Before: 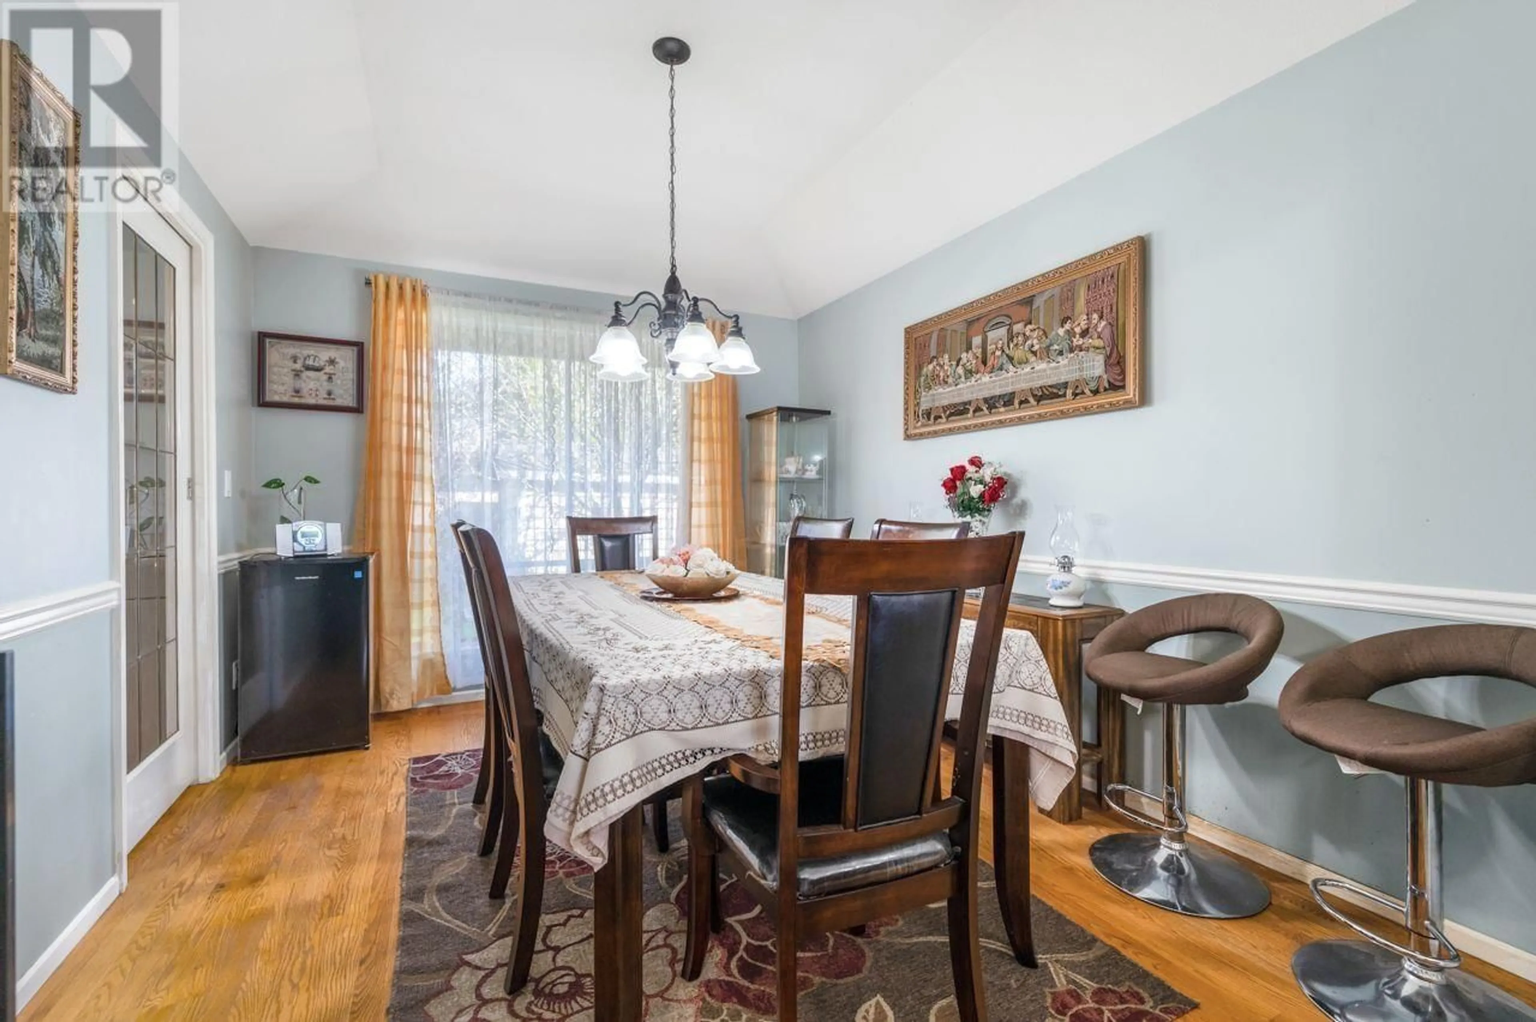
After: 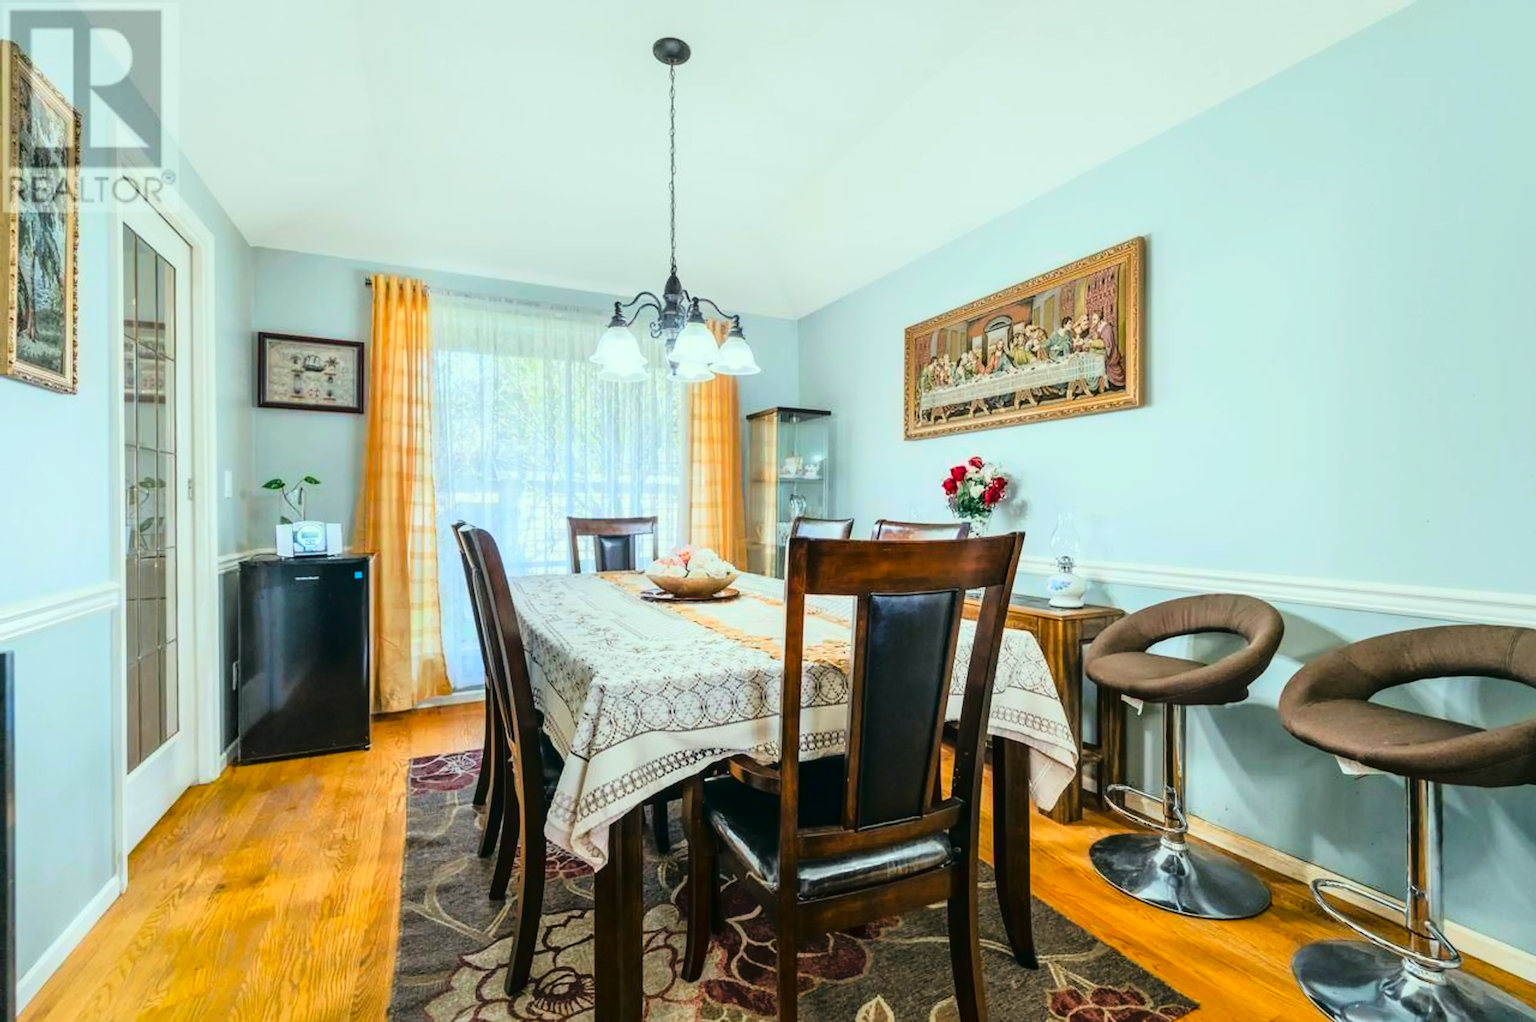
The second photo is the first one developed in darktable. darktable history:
color correction: highlights a* -7.63, highlights b* 0.96, shadows a* -3.55, saturation 1.4
tone curve: curves: ch0 [(0, 0.014) (0.17, 0.099) (0.392, 0.438) (0.725, 0.828) (0.872, 0.918) (1, 0.981)]; ch1 [(0, 0) (0.402, 0.36) (0.489, 0.491) (0.5, 0.503) (0.515, 0.52) (0.545, 0.574) (0.615, 0.662) (0.701, 0.725) (1, 1)]; ch2 [(0, 0) (0.42, 0.458) (0.485, 0.499) (0.503, 0.503) (0.531, 0.542) (0.561, 0.594) (0.644, 0.694) (0.717, 0.753) (1, 0.991)], color space Lab, linked channels, preserve colors none
